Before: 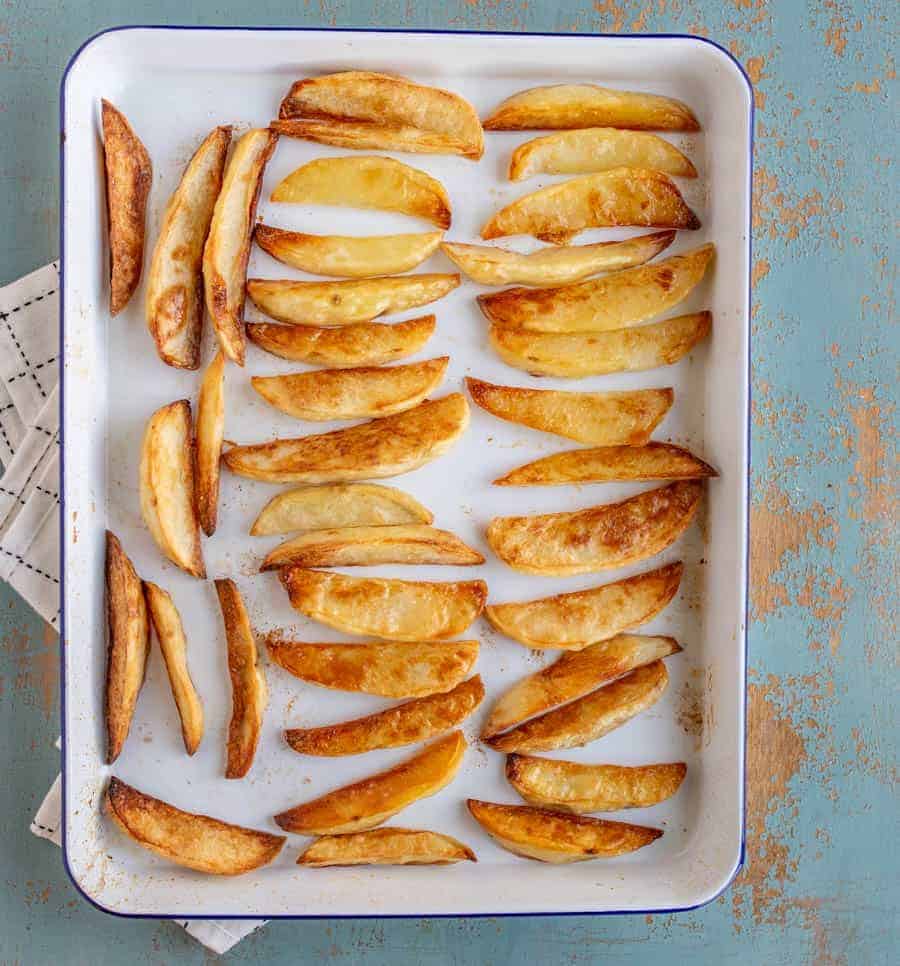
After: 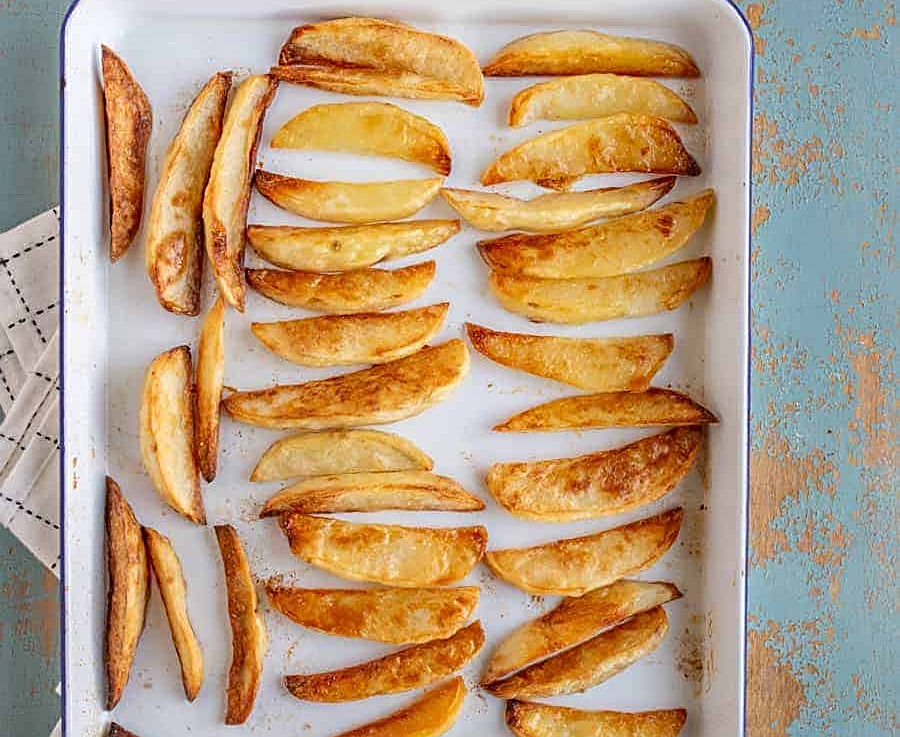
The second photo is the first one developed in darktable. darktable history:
sharpen: on, module defaults
crop: top 5.689%, bottom 17.991%
